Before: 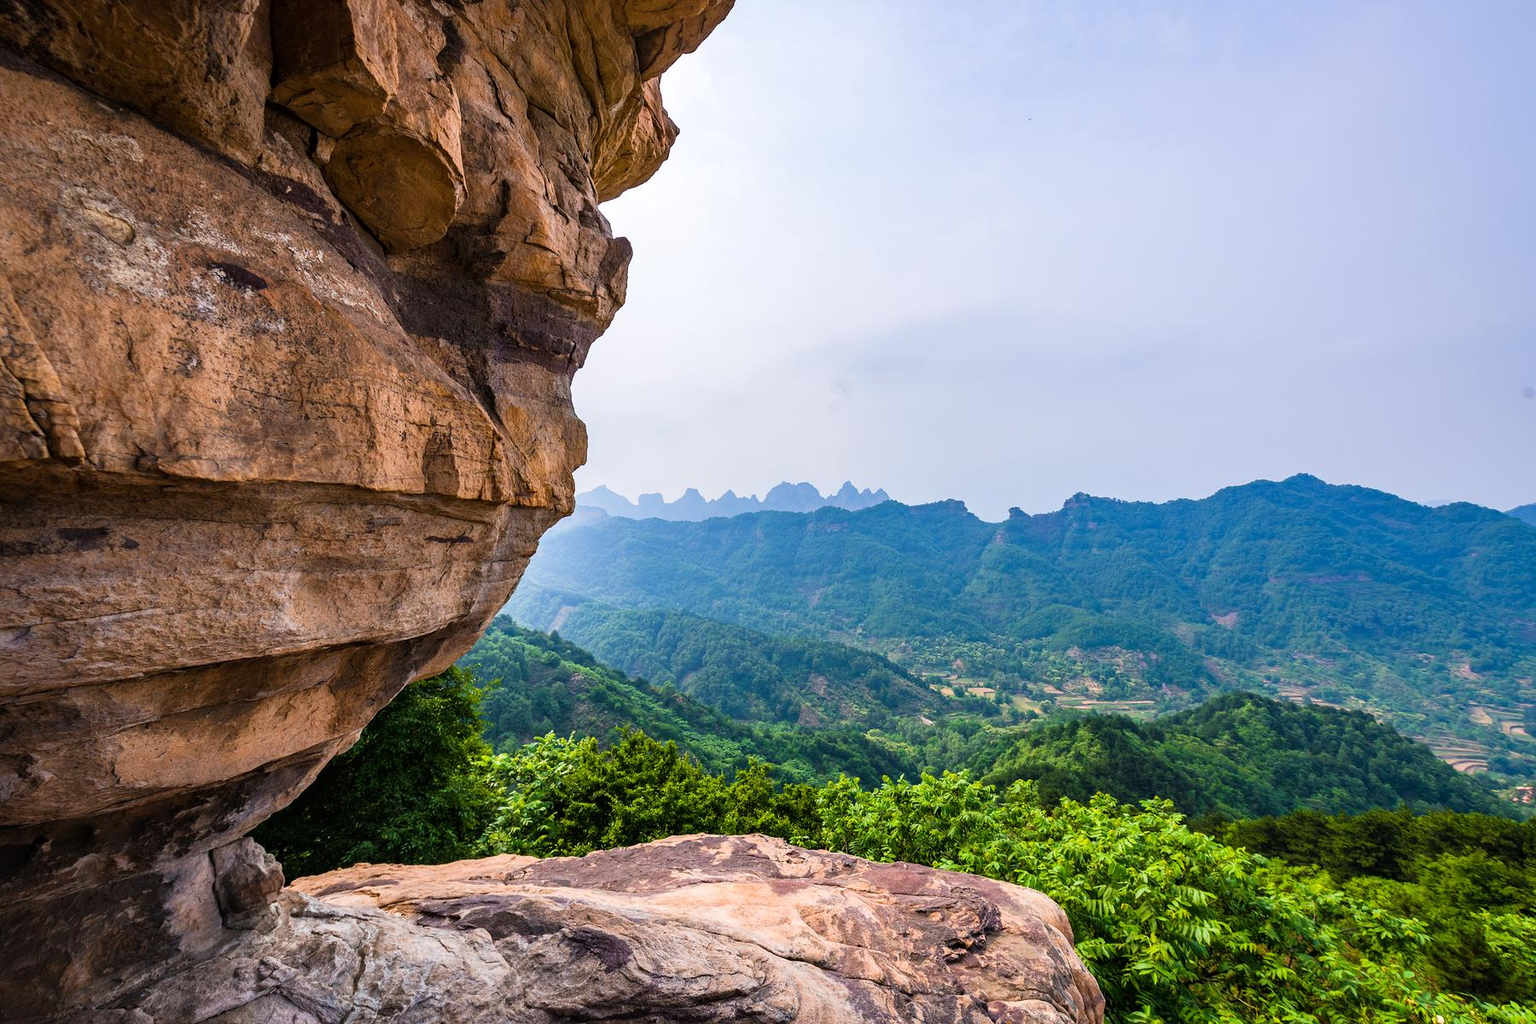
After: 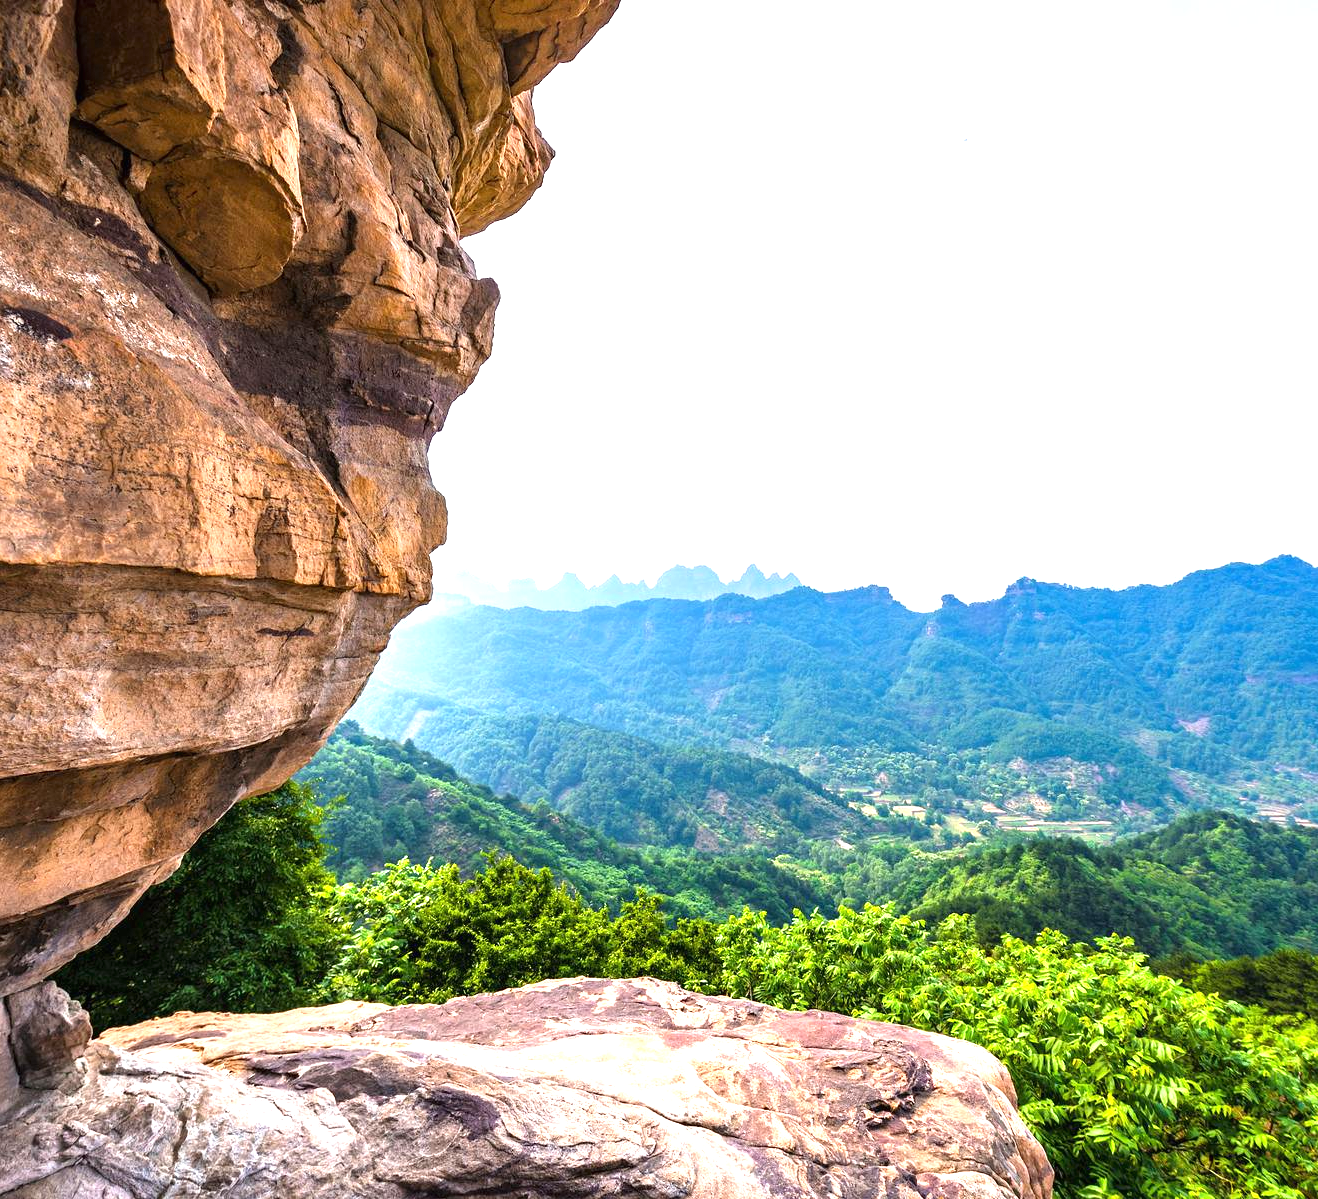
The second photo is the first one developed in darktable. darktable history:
crop: left 13.443%, right 13.31%
exposure: black level correction 0, exposure 1.1 EV, compensate exposure bias true, compensate highlight preservation false
